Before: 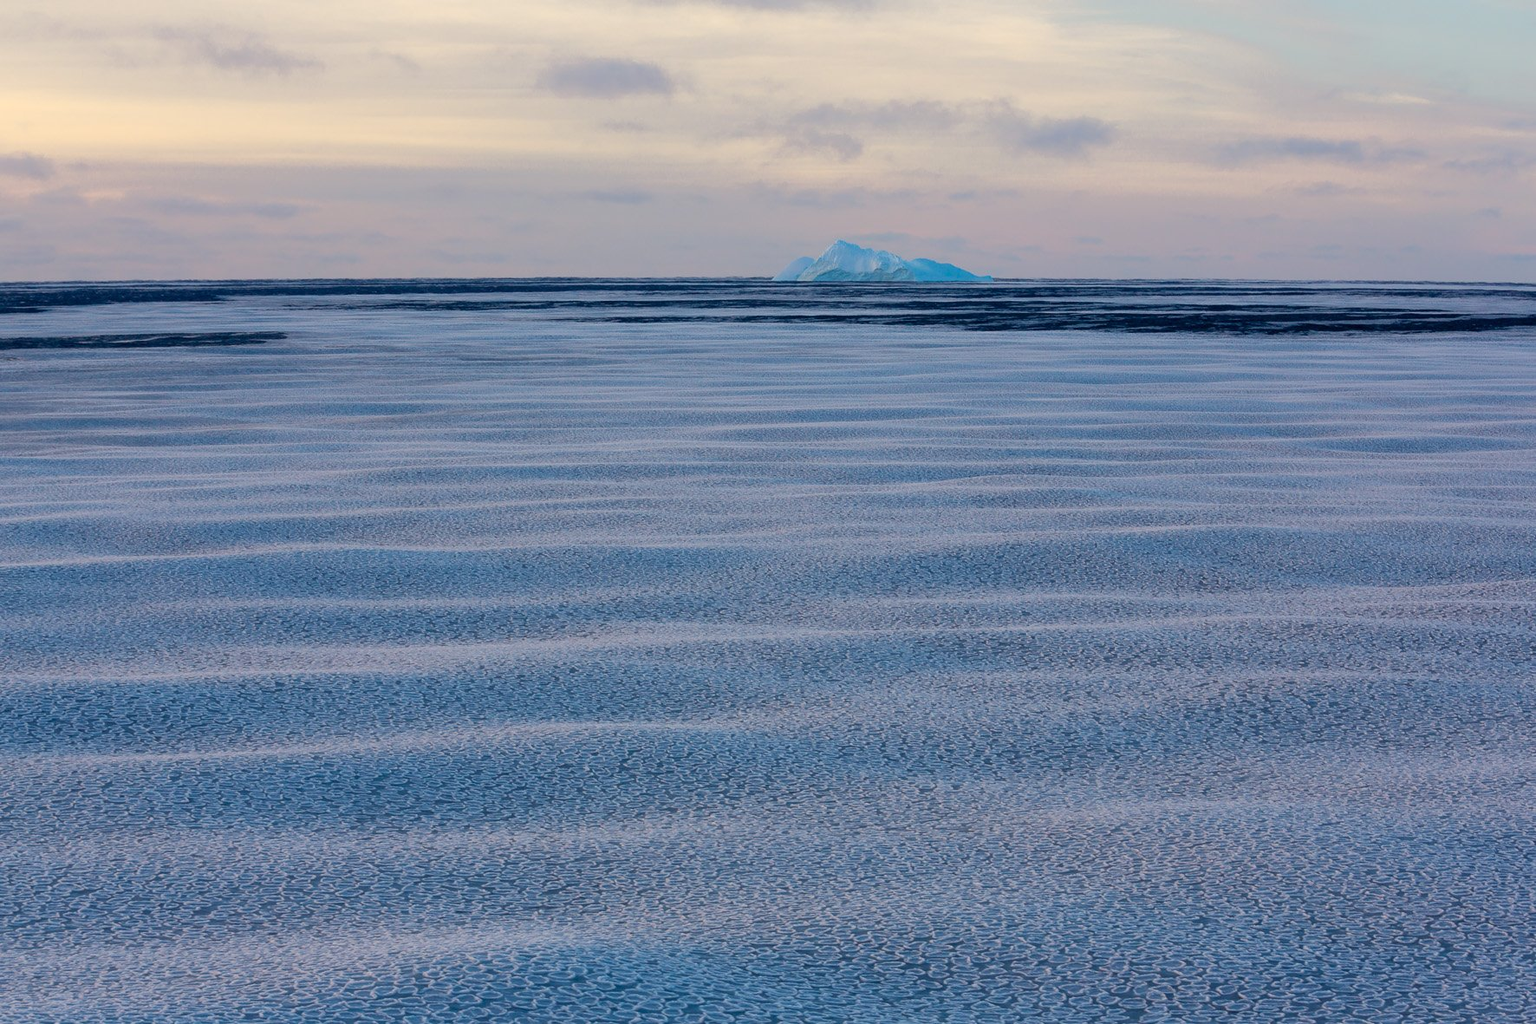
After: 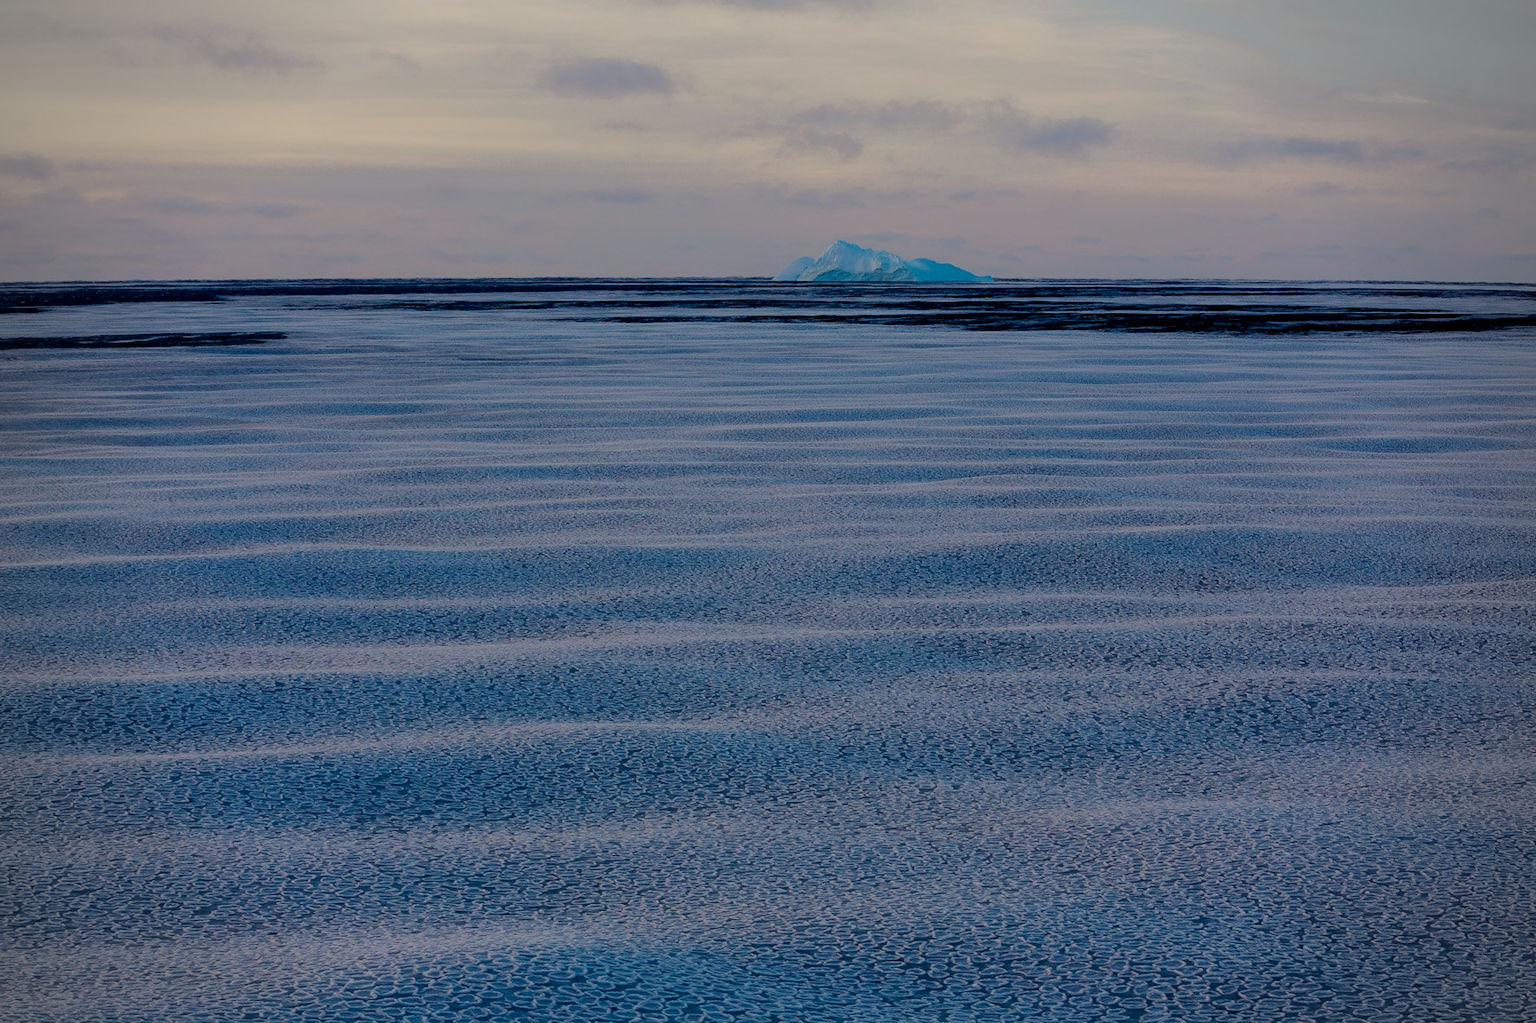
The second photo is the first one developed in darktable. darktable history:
vignetting: on, module defaults
tone equalizer: on, module defaults
filmic rgb: middle gray luminance 29%, black relative exposure -10.3 EV, white relative exposure 5.5 EV, threshold 6 EV, target black luminance 0%, hardness 3.95, latitude 2.04%, contrast 1.132, highlights saturation mix 5%, shadows ↔ highlights balance 15.11%, add noise in highlights 0, preserve chrominance no, color science v3 (2019), use custom middle-gray values true, iterations of high-quality reconstruction 0, contrast in highlights soft, enable highlight reconstruction true
